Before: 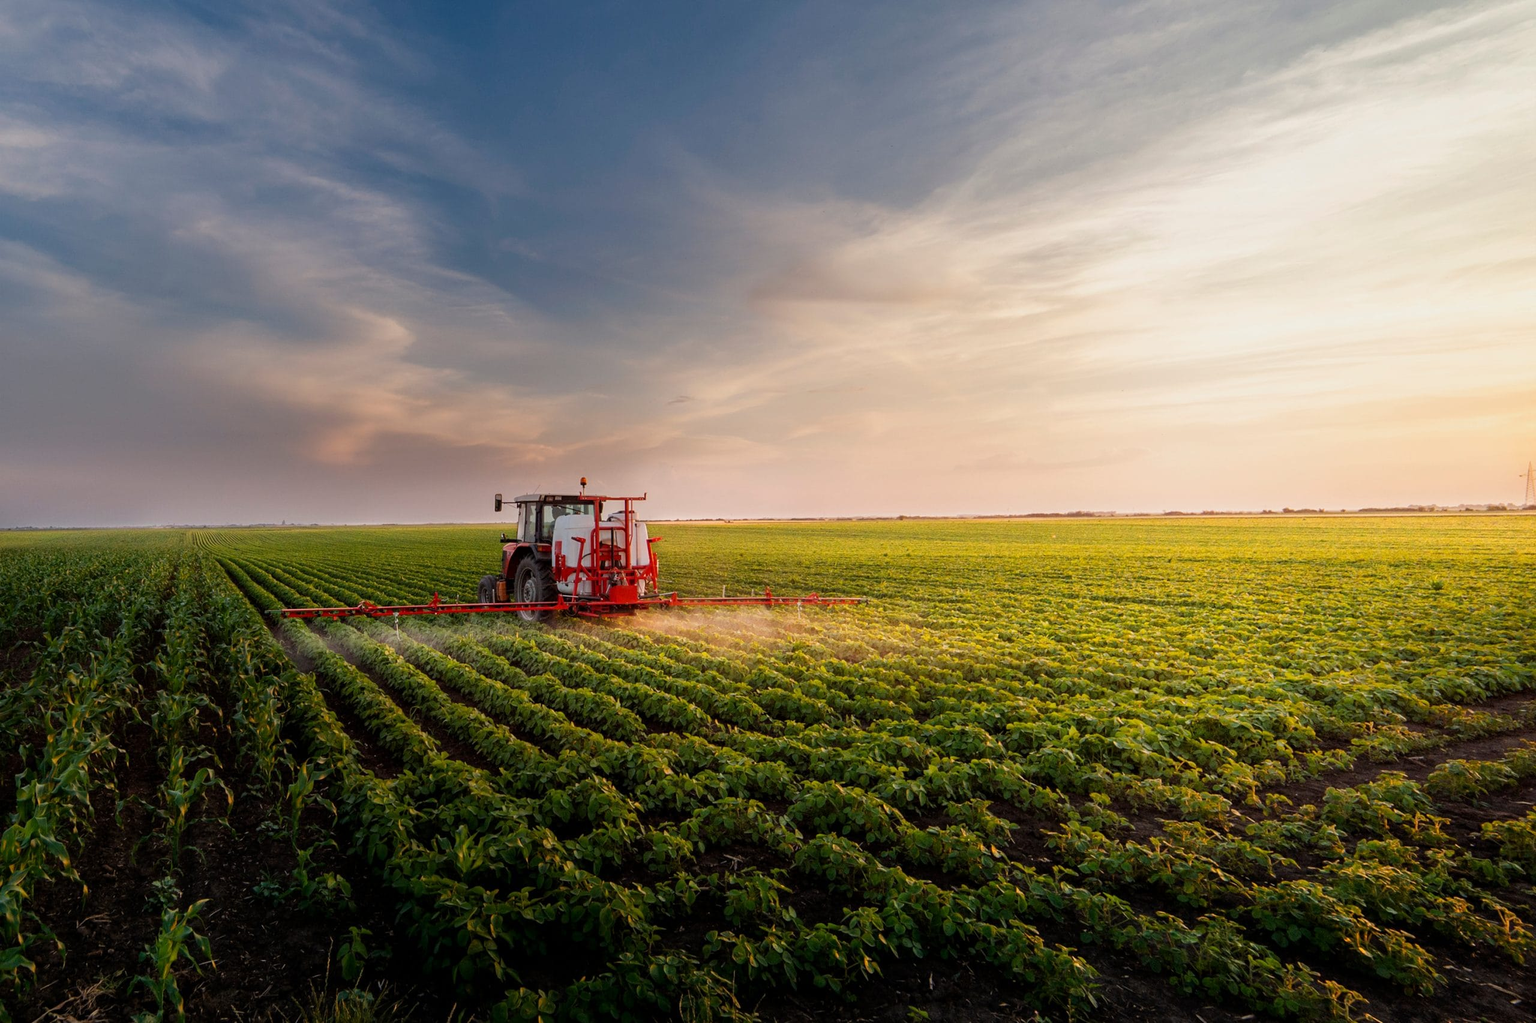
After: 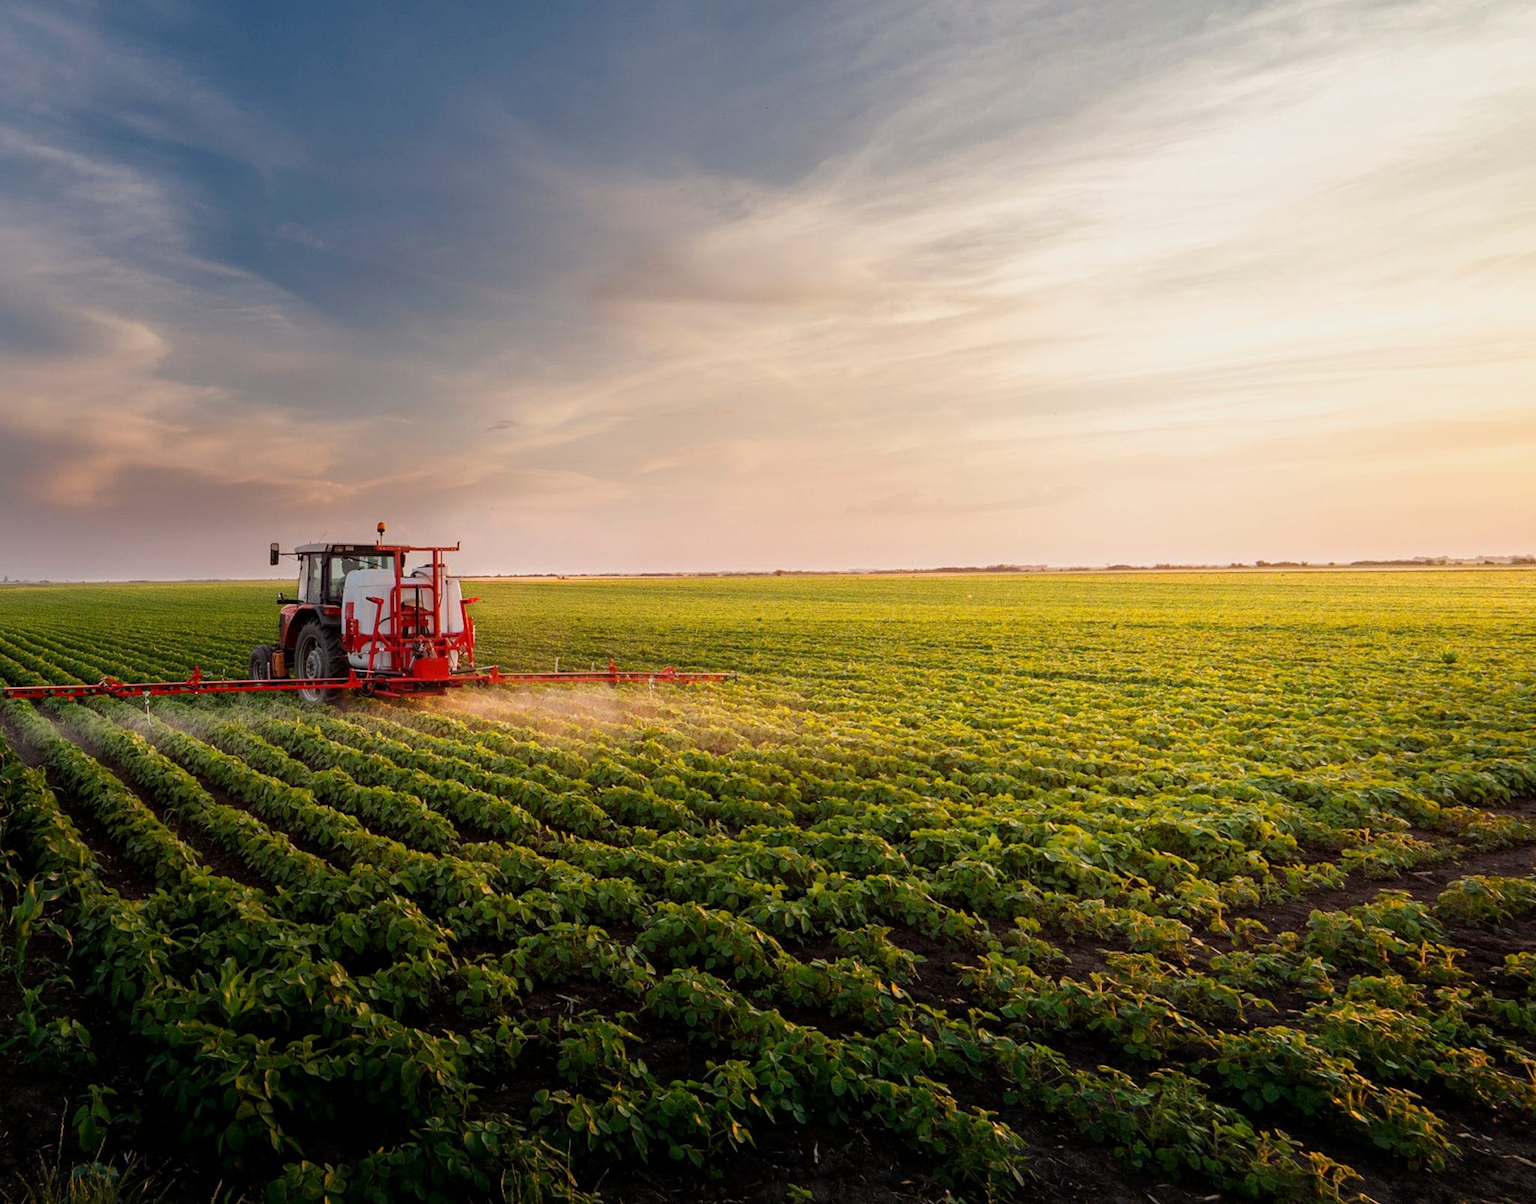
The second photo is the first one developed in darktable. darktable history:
crop and rotate: left 18.188%, top 5.91%, right 1.851%
